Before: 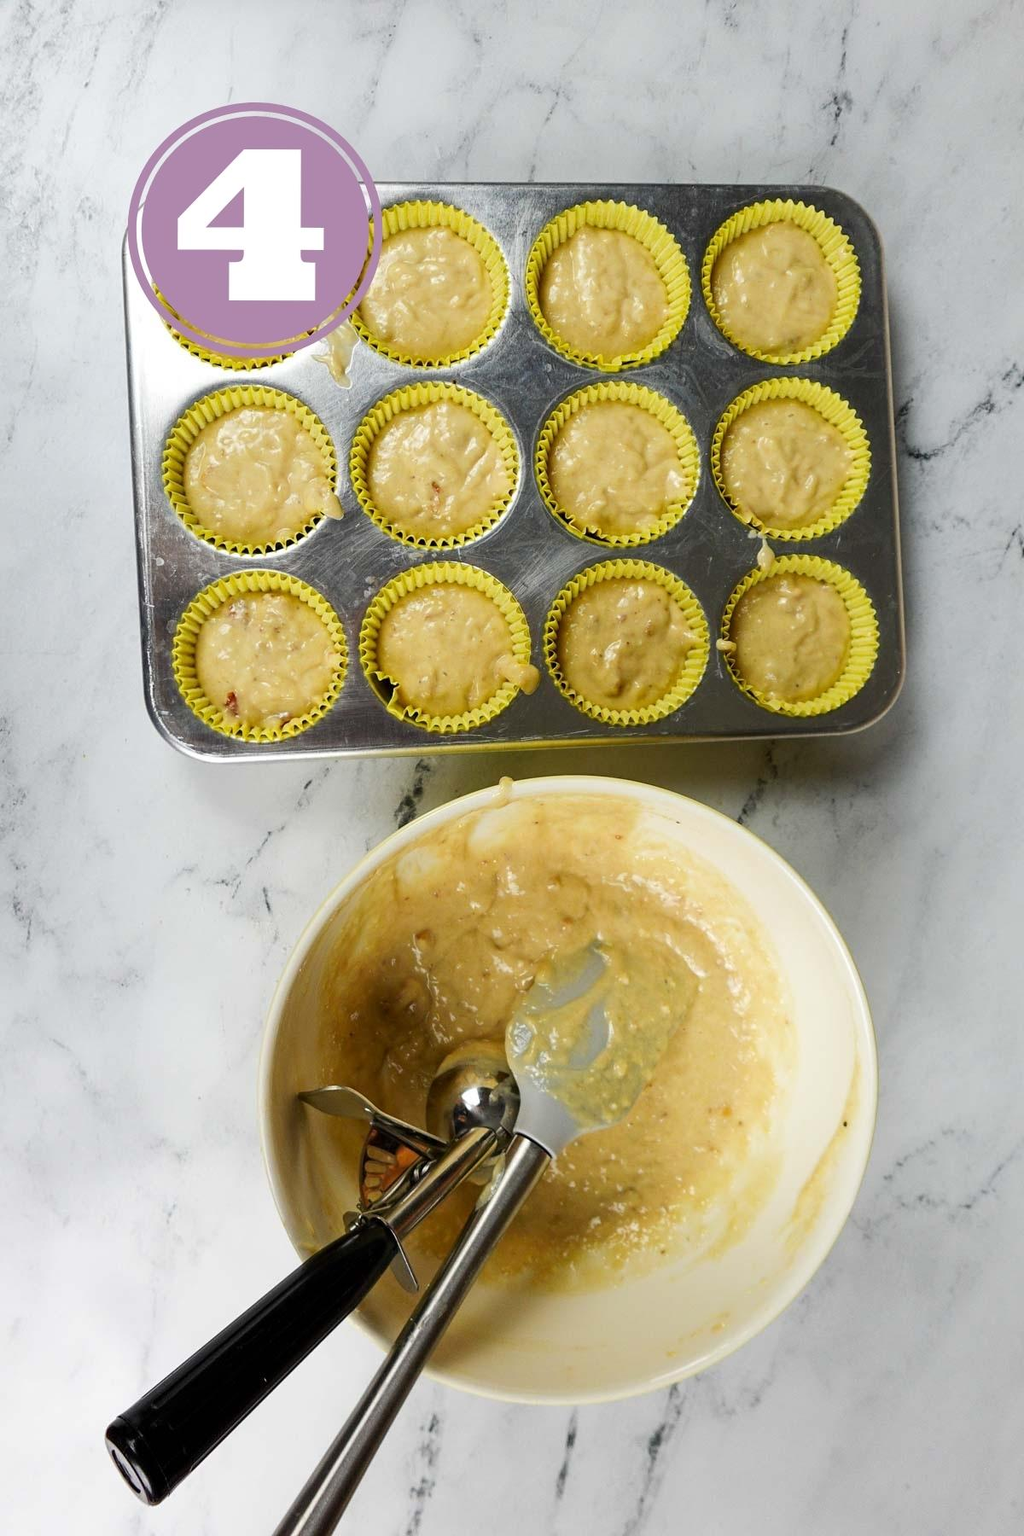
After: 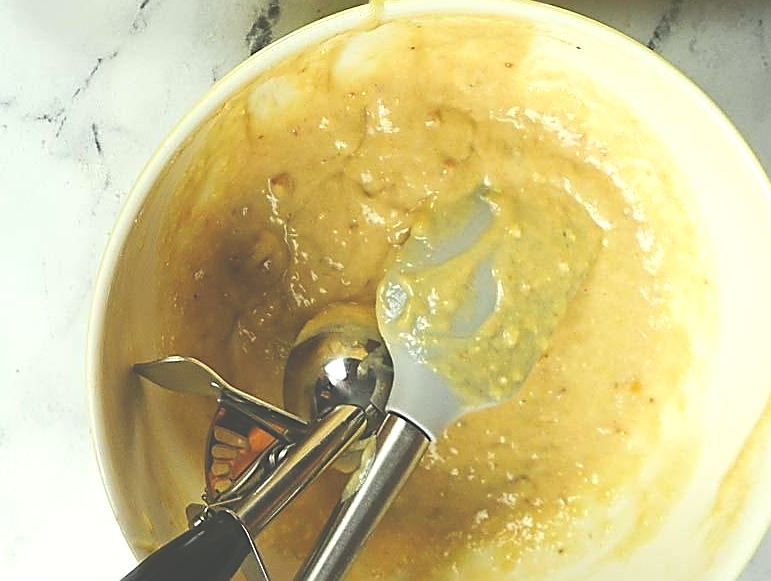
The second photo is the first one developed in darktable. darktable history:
crop: left 18.024%, top 50.892%, right 17.693%, bottom 16.83%
levels: levels [0, 0.435, 0.917]
exposure: black level correction -0.041, exposure 0.064 EV, compensate exposure bias true, compensate highlight preservation false
color balance rgb: global offset › luminance -0.506%, perceptual saturation grading › global saturation 8.699%
sharpen: radius 1.383, amount 1.25, threshold 0.66
color correction: highlights a* -4.55, highlights b* 5.04, saturation 0.941
